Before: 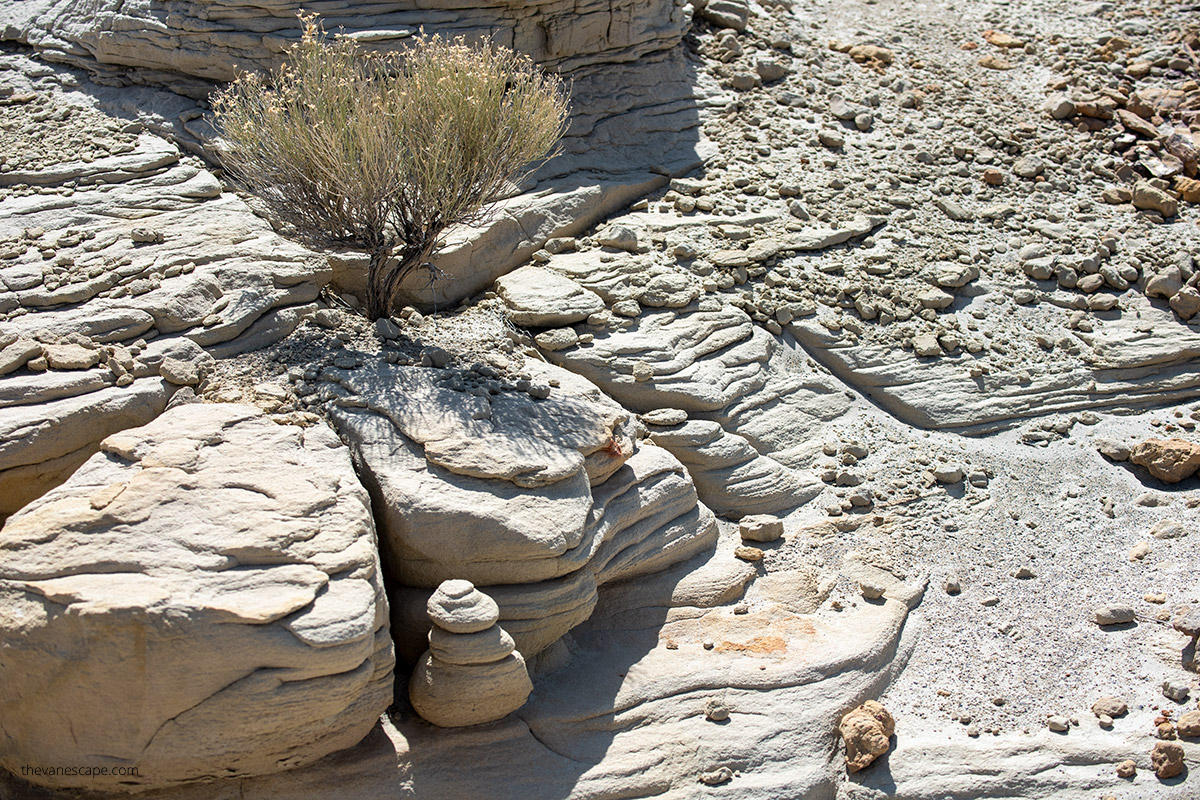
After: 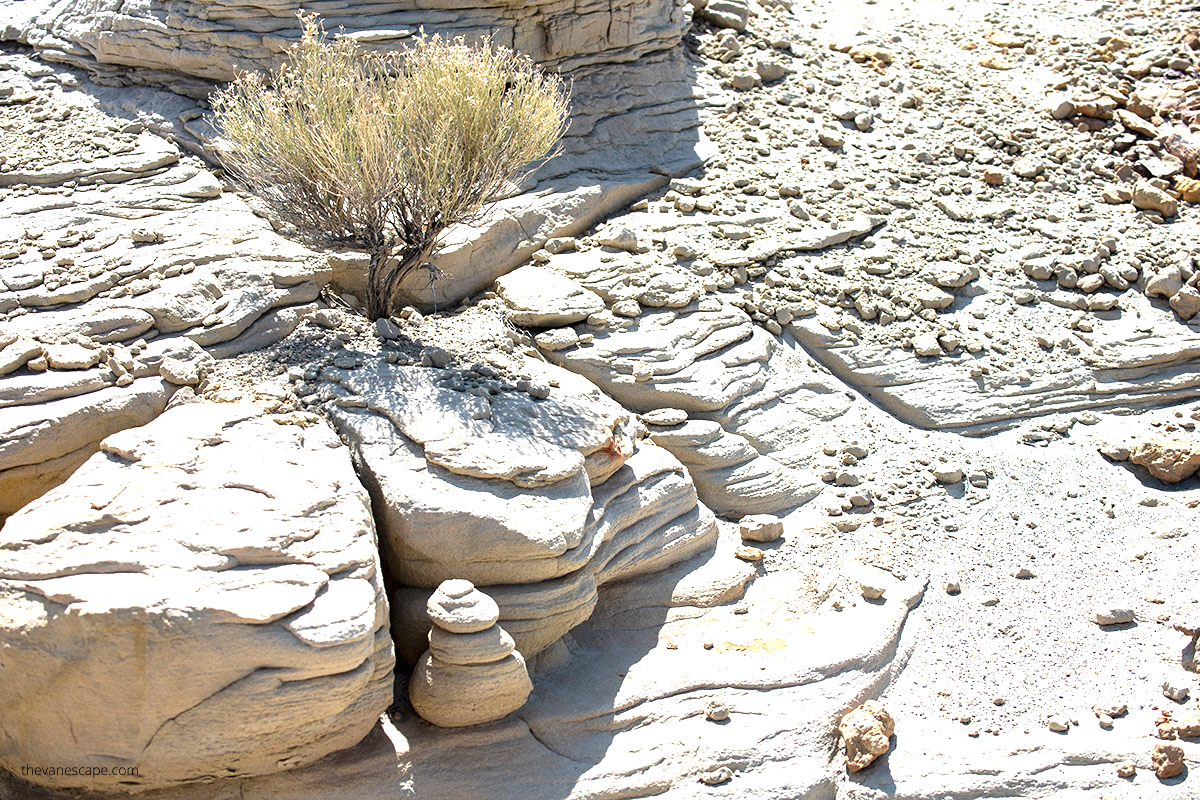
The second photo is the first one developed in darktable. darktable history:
exposure: black level correction 0, exposure 1.2 EV, compensate exposure bias true, compensate highlight preservation false
